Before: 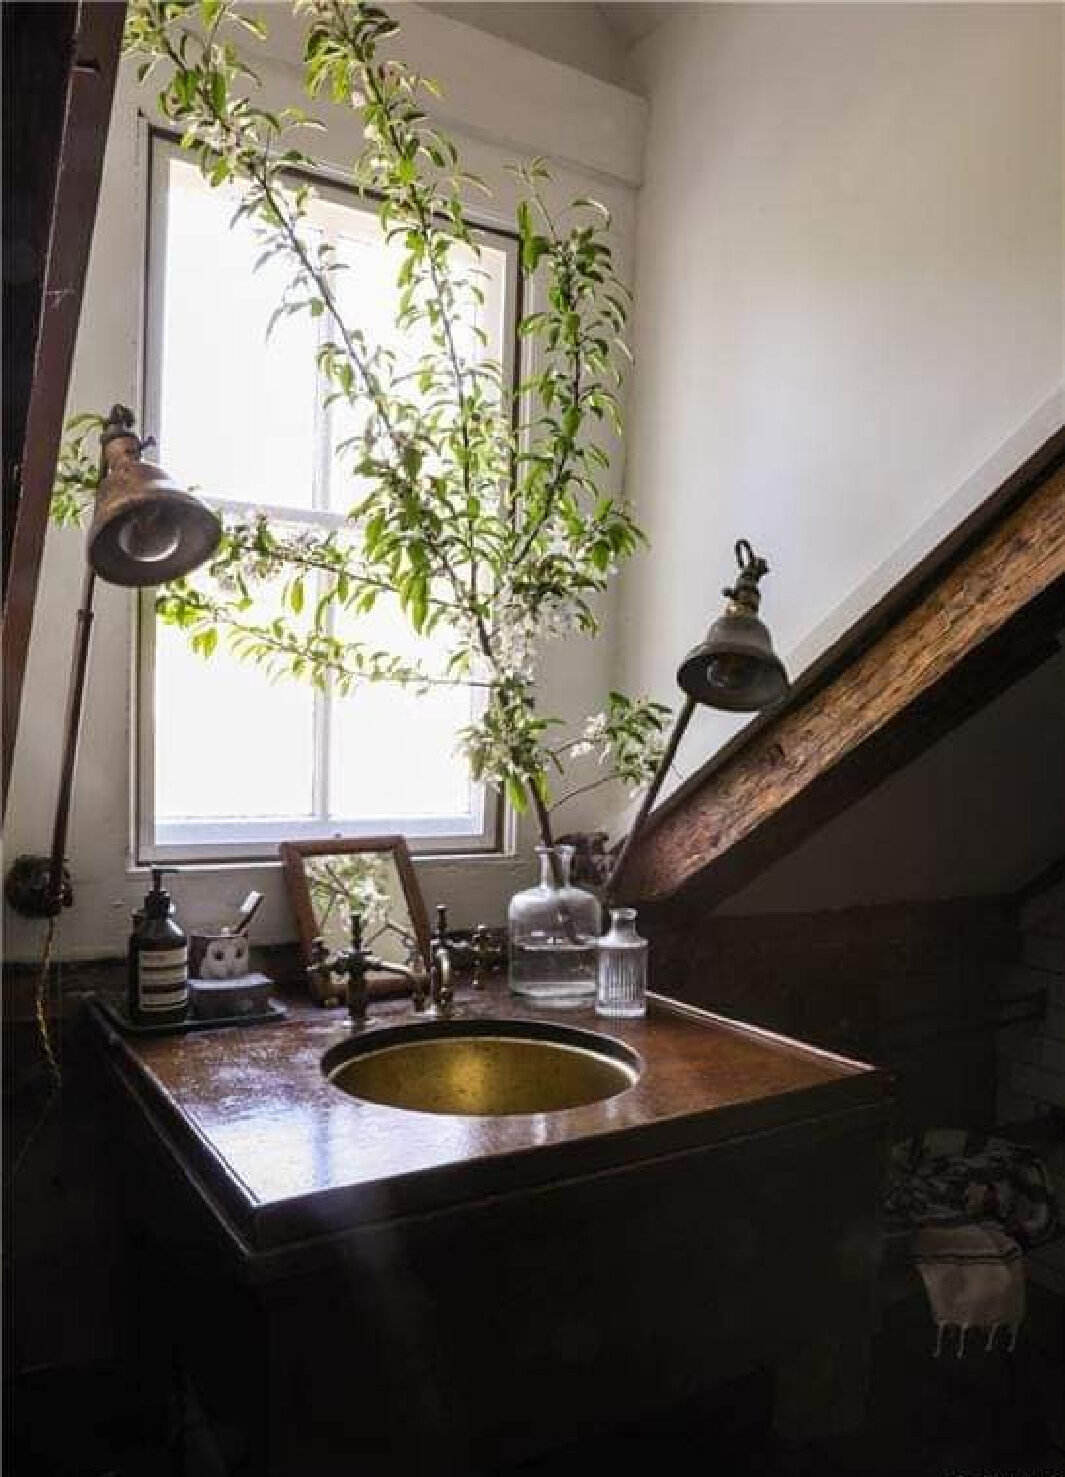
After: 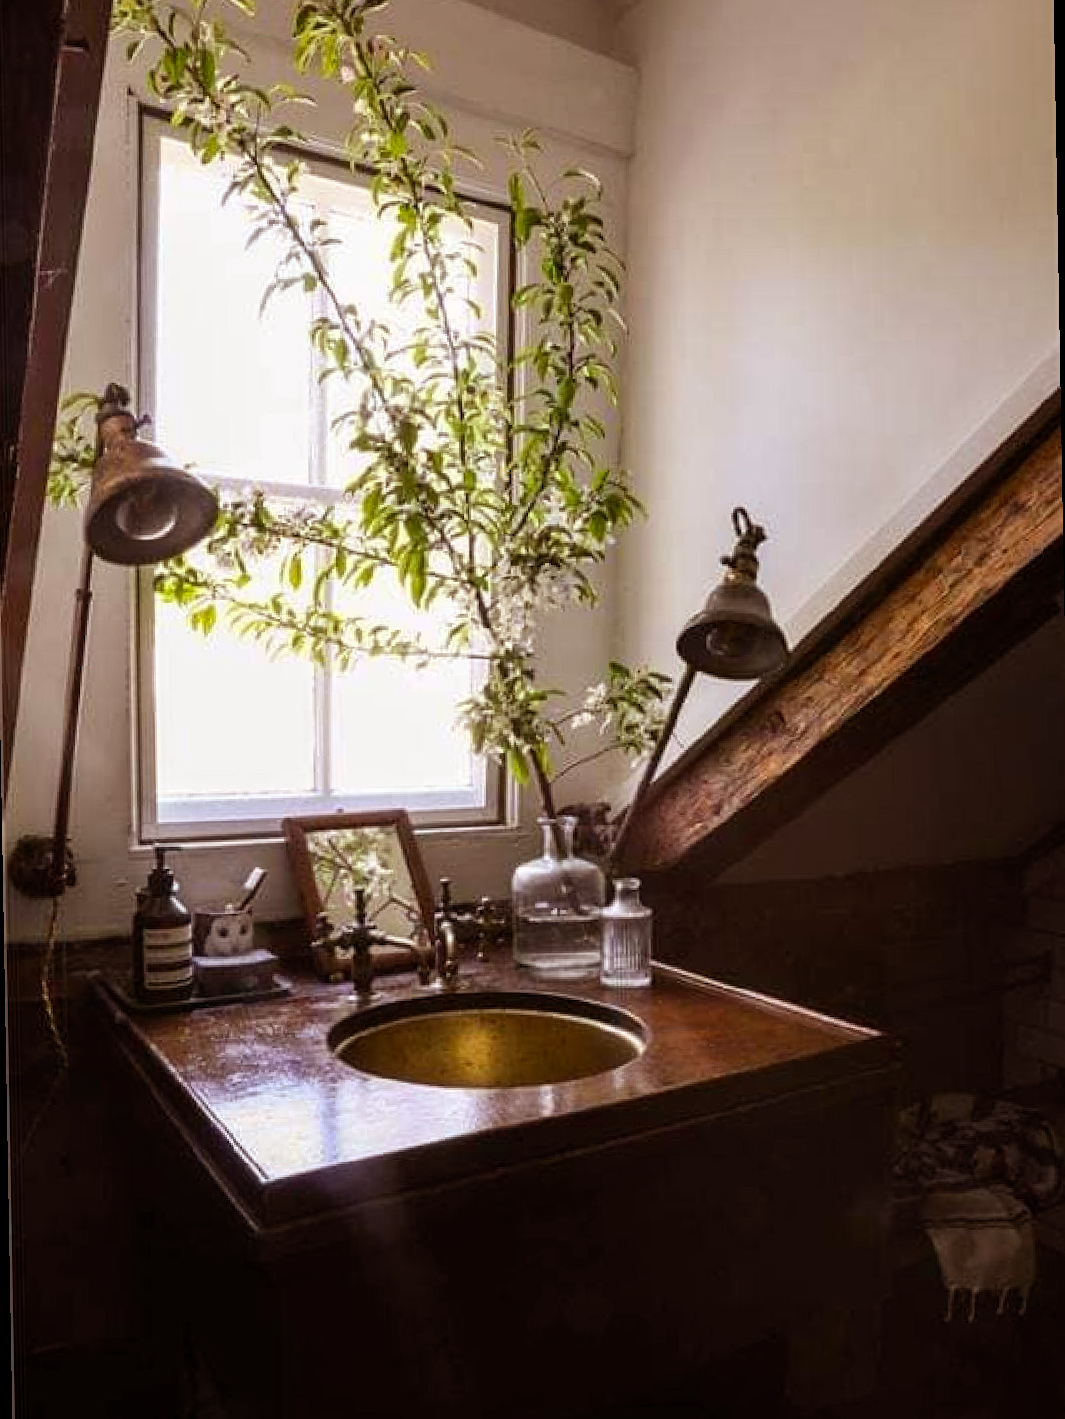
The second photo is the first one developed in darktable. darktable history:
rotate and perspective: rotation -1°, crop left 0.011, crop right 0.989, crop top 0.025, crop bottom 0.975
rgb levels: mode RGB, independent channels, levels [[0, 0.5, 1], [0, 0.521, 1], [0, 0.536, 1]]
